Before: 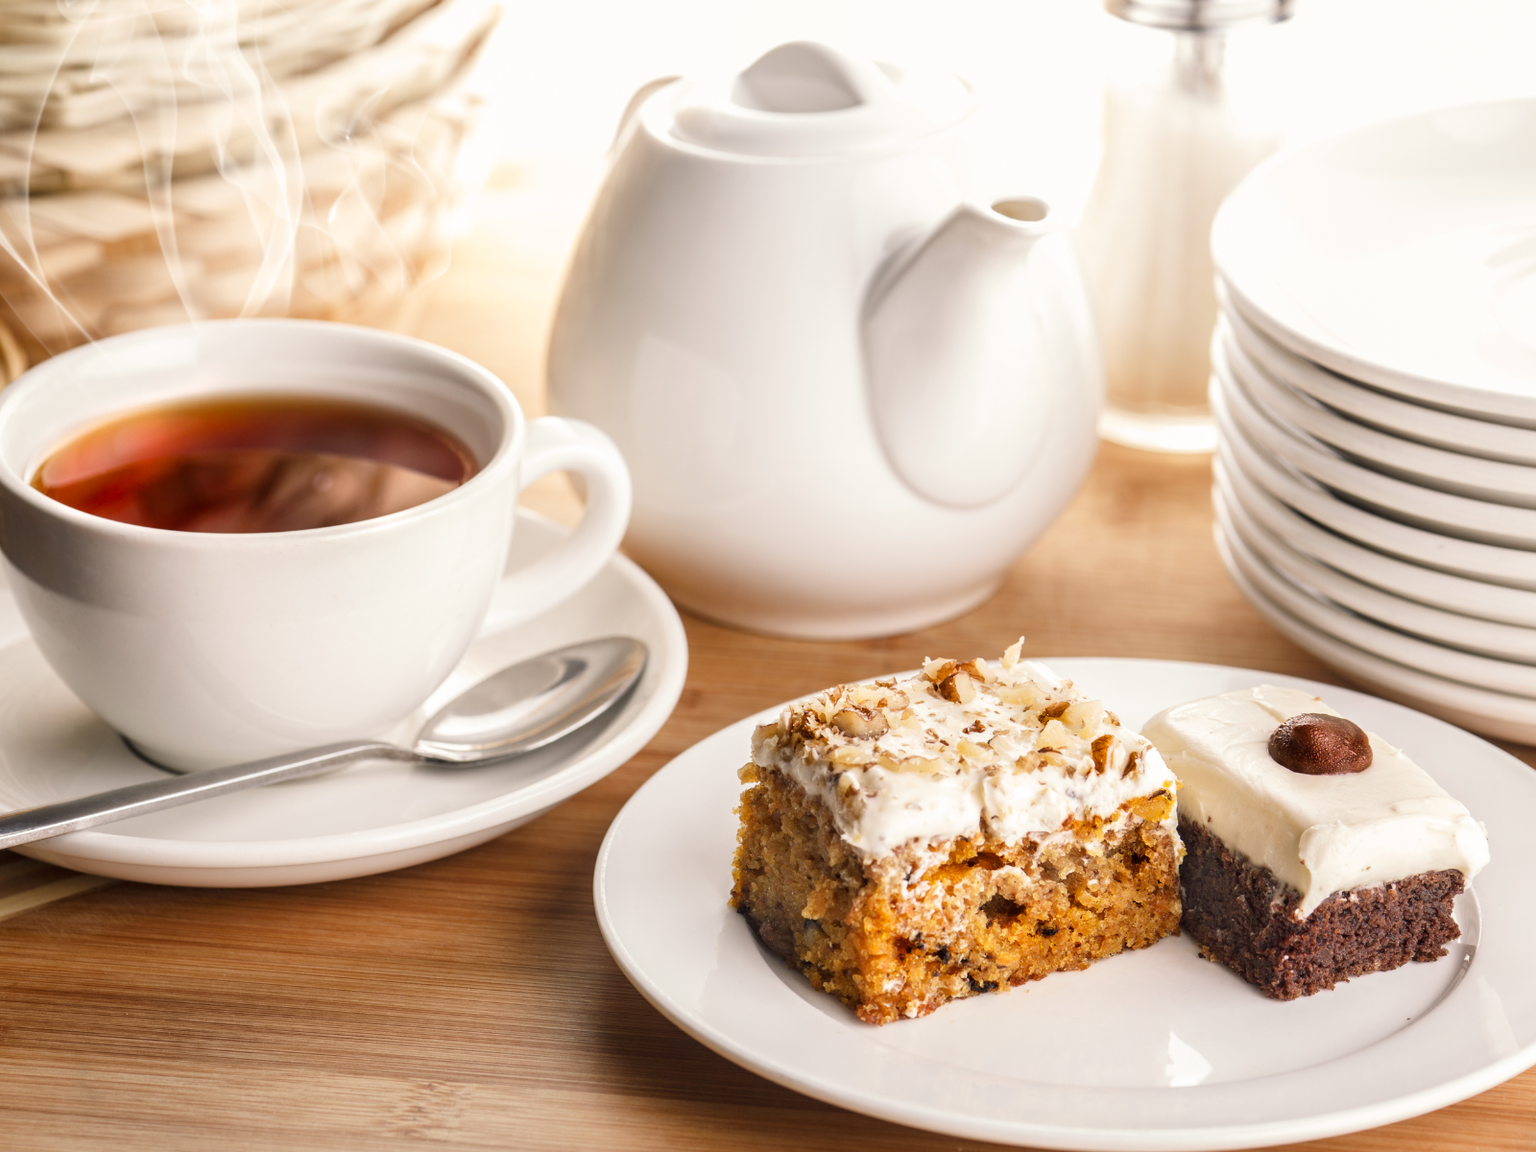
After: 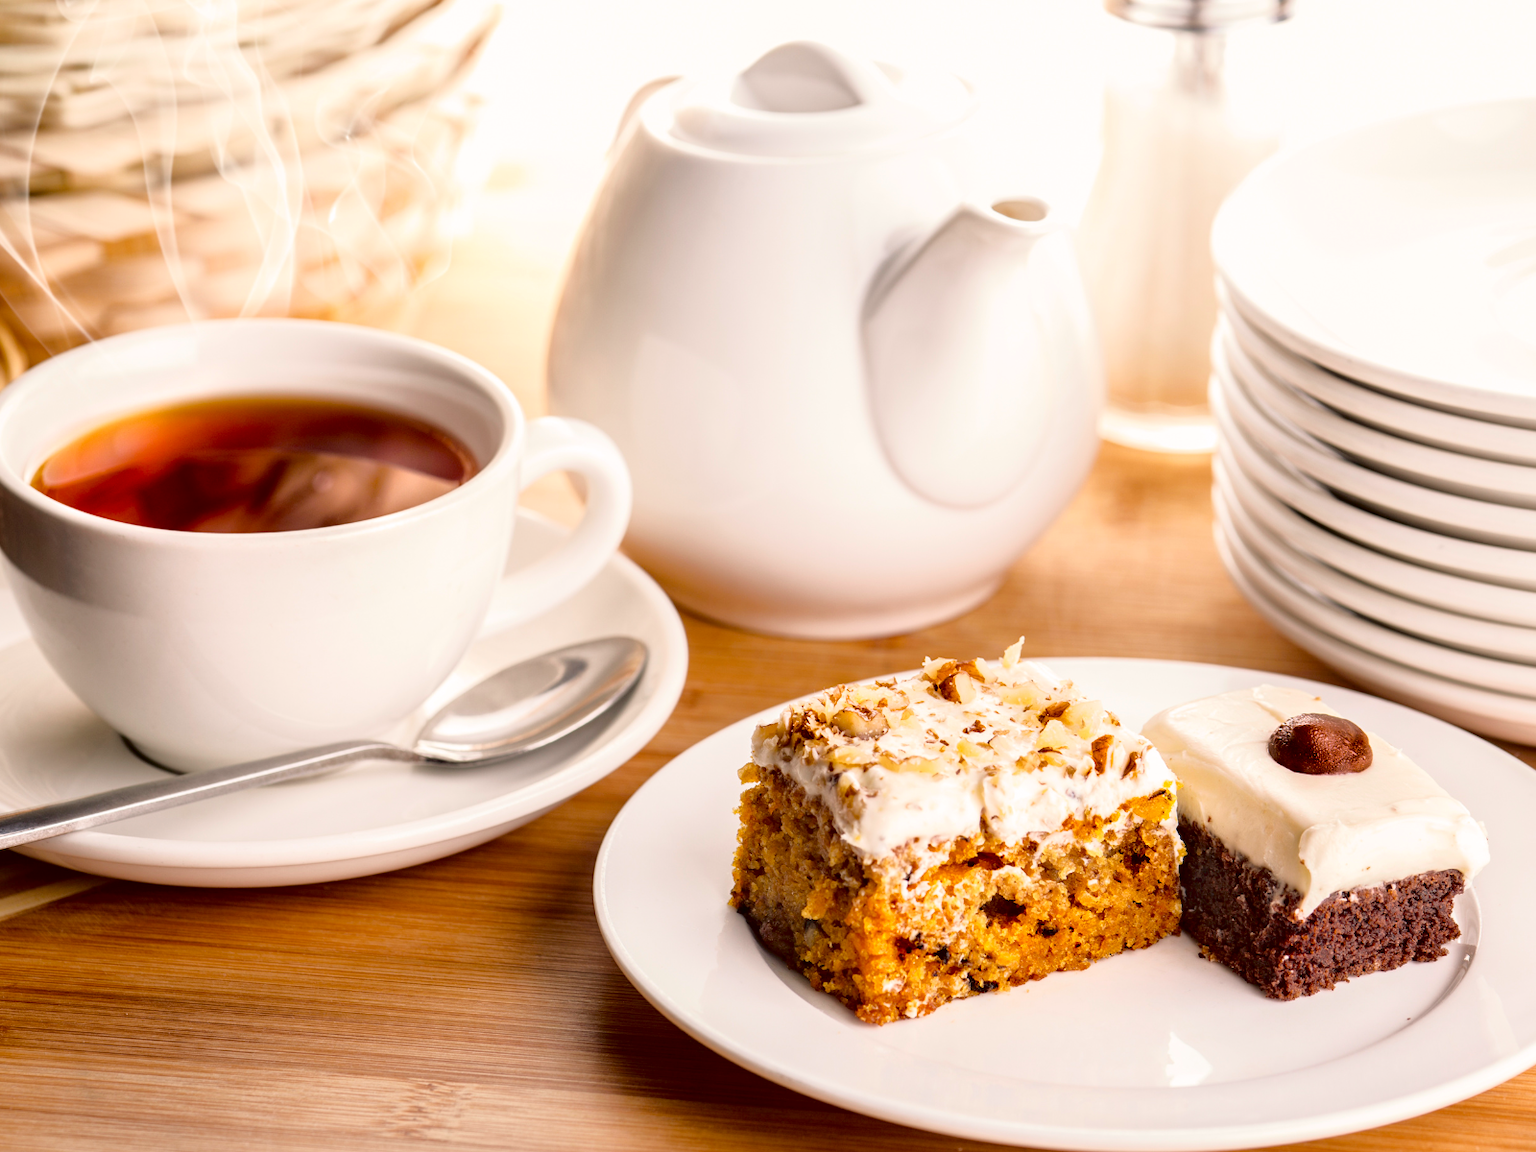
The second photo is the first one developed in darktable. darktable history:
tone curve: curves: ch0 [(0, 0.013) (0.117, 0.081) (0.257, 0.259) (0.408, 0.45) (0.611, 0.64) (0.81, 0.857) (1, 1)]; ch1 [(0, 0) (0.287, 0.198) (0.501, 0.506) (0.56, 0.584) (0.715, 0.741) (0.976, 0.992)]; ch2 [(0, 0) (0.369, 0.362) (0.5, 0.5) (0.537, 0.547) (0.59, 0.603) (0.681, 0.754) (1, 1)], color space Lab, independent channels, preserve colors none
exposure: black level correction 0.011, compensate exposure bias true, compensate highlight preservation false
